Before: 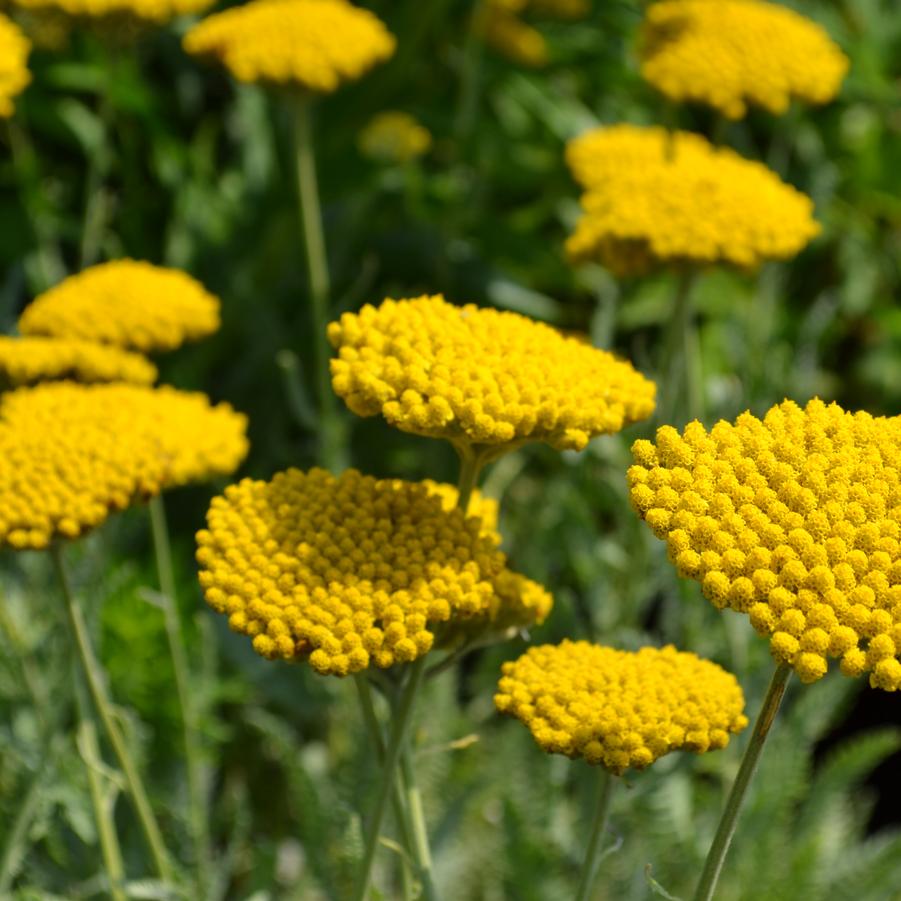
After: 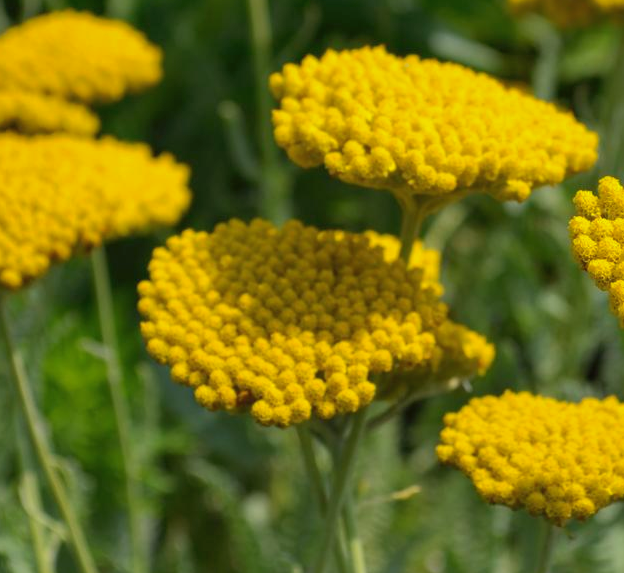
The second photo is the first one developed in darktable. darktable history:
crop: left 6.488%, top 27.668%, right 24.183%, bottom 8.656%
shadows and highlights: on, module defaults
